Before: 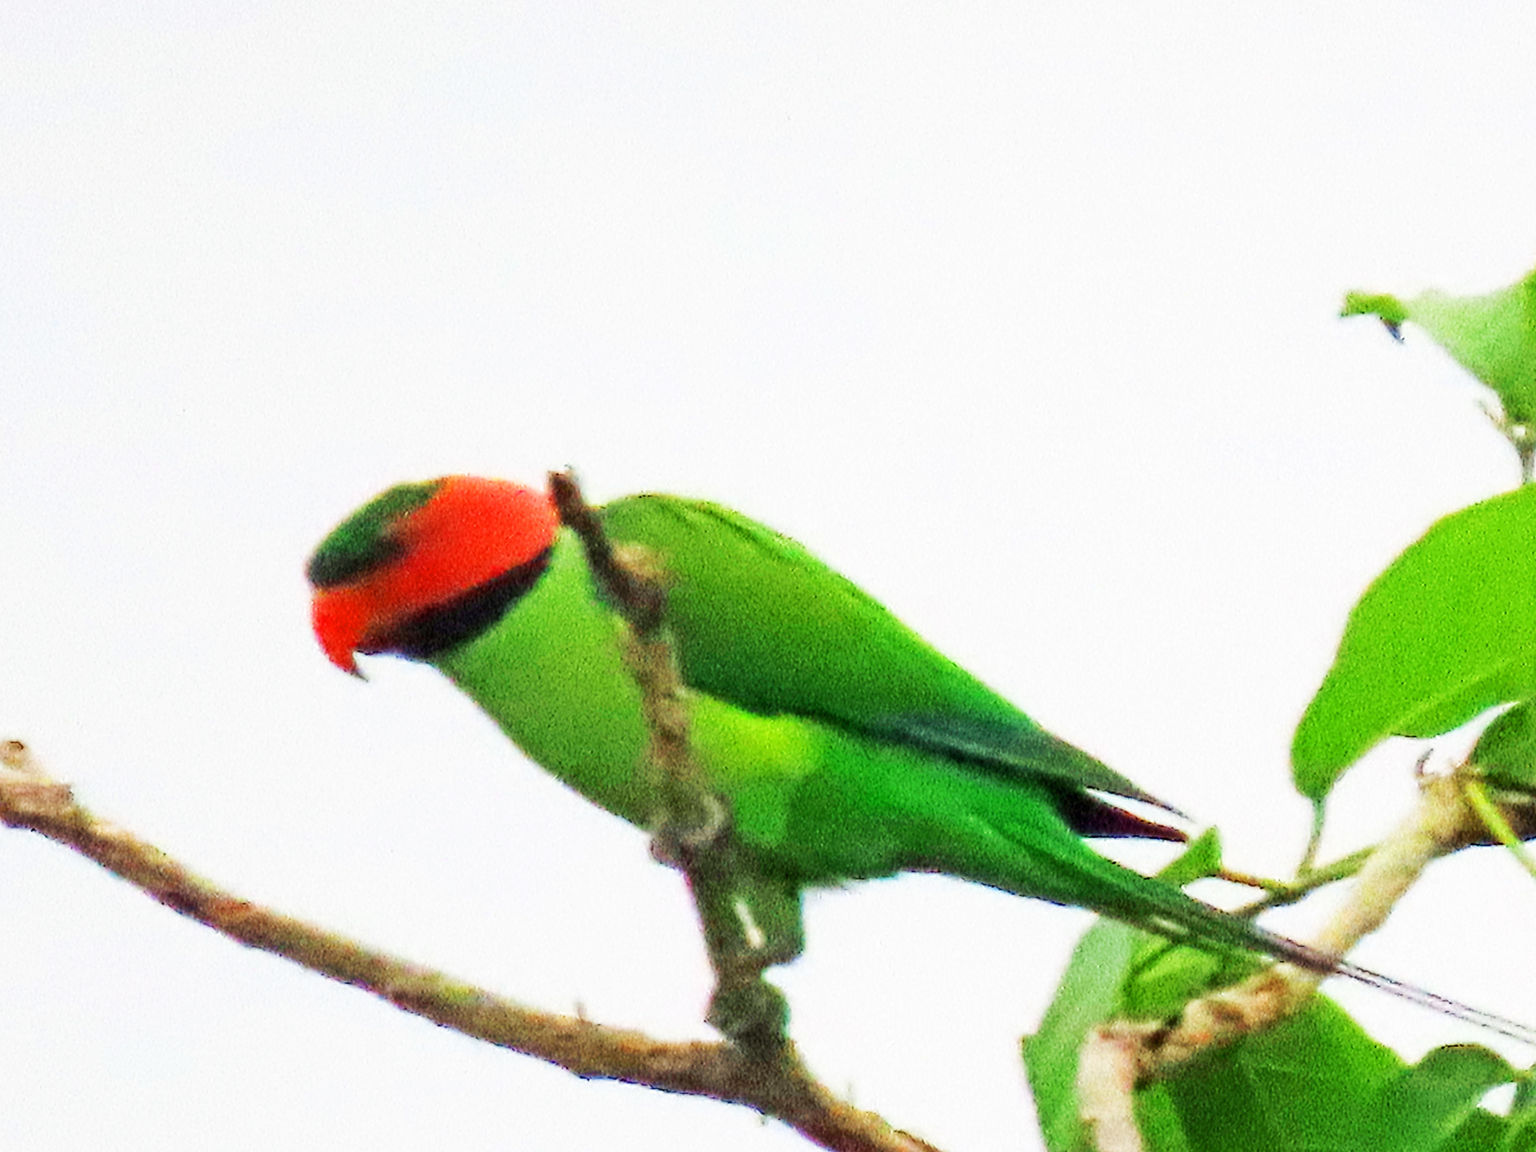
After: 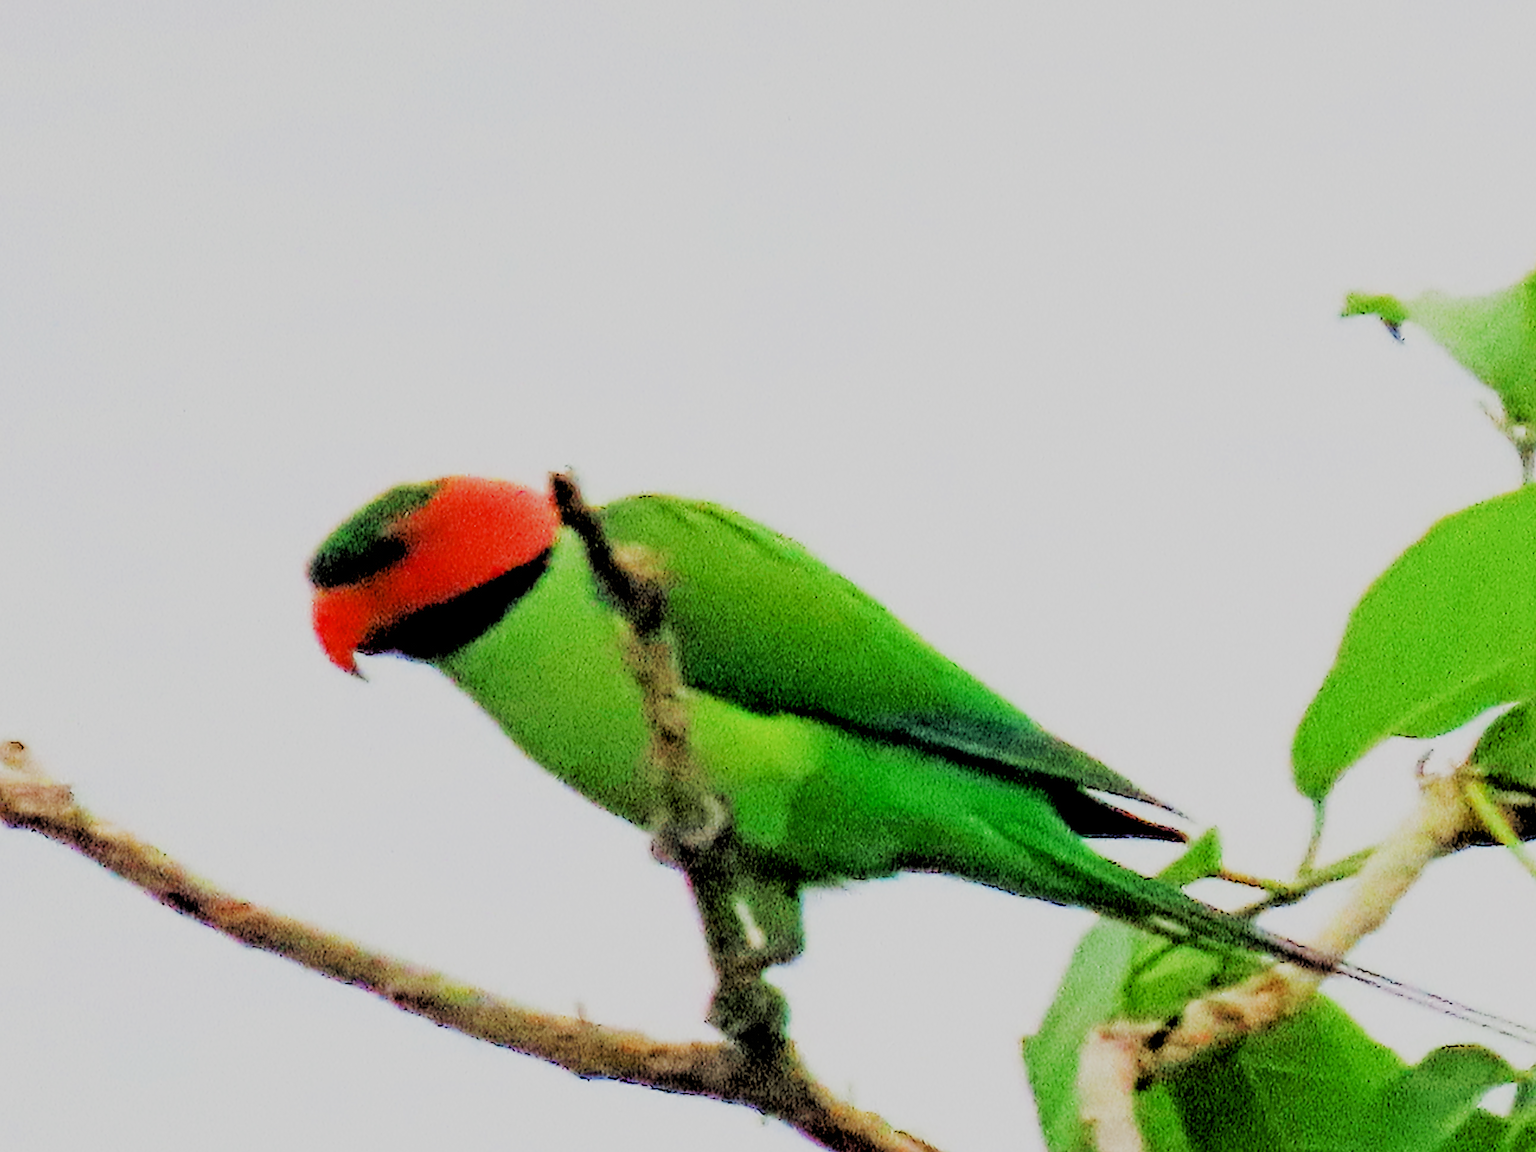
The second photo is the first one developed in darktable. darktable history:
exposure: black level correction 0.006, exposure -0.226 EV, compensate highlight preservation false
filmic rgb: black relative exposure -7.65 EV, white relative exposure 4.56 EV, hardness 3.61
sharpen: on, module defaults
rgb levels: levels [[0.029, 0.461, 0.922], [0, 0.5, 1], [0, 0.5, 1]]
